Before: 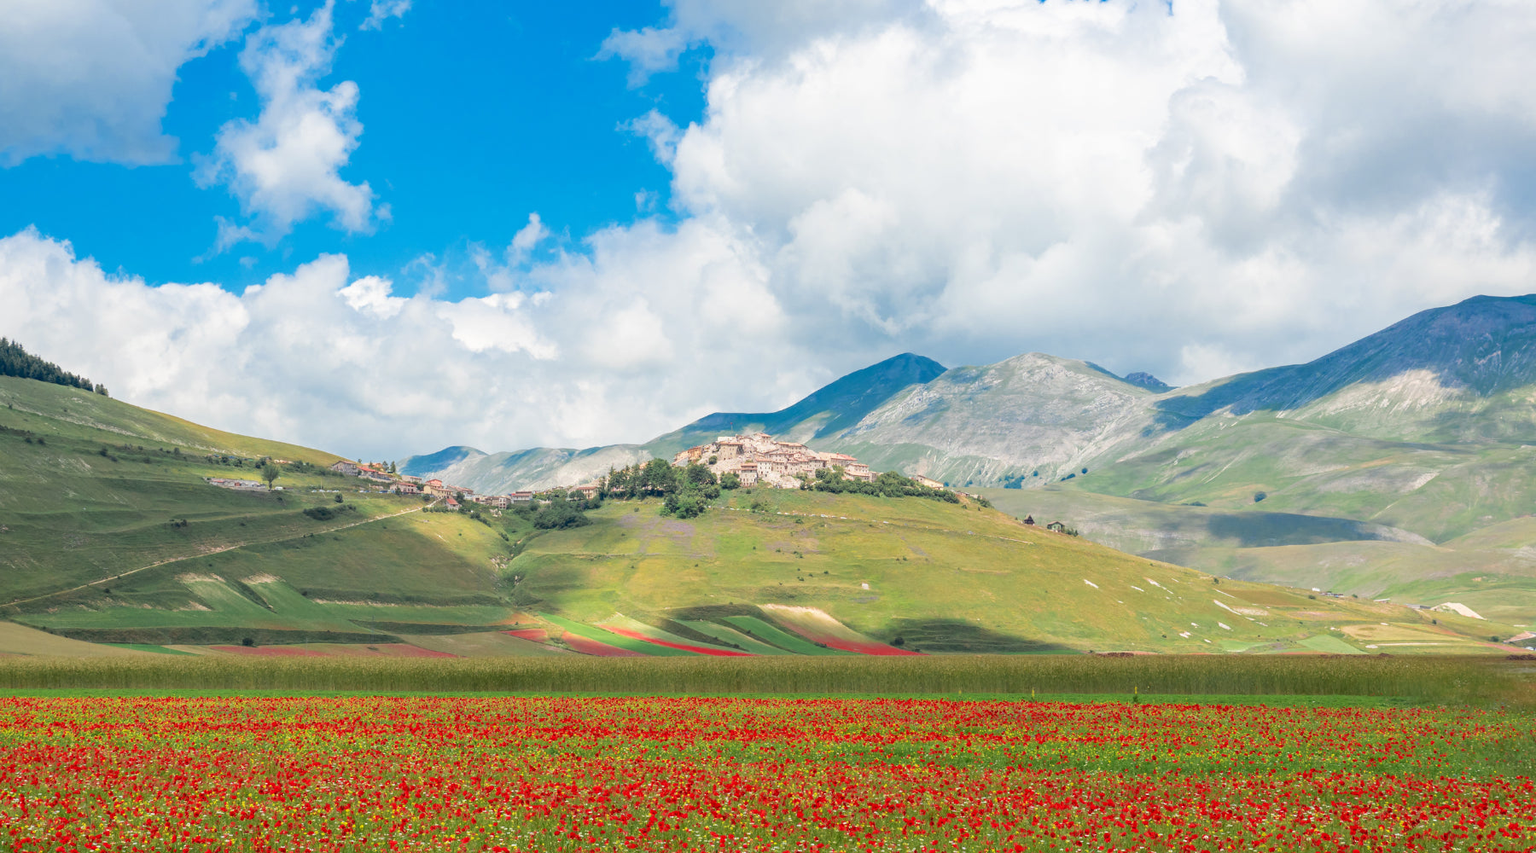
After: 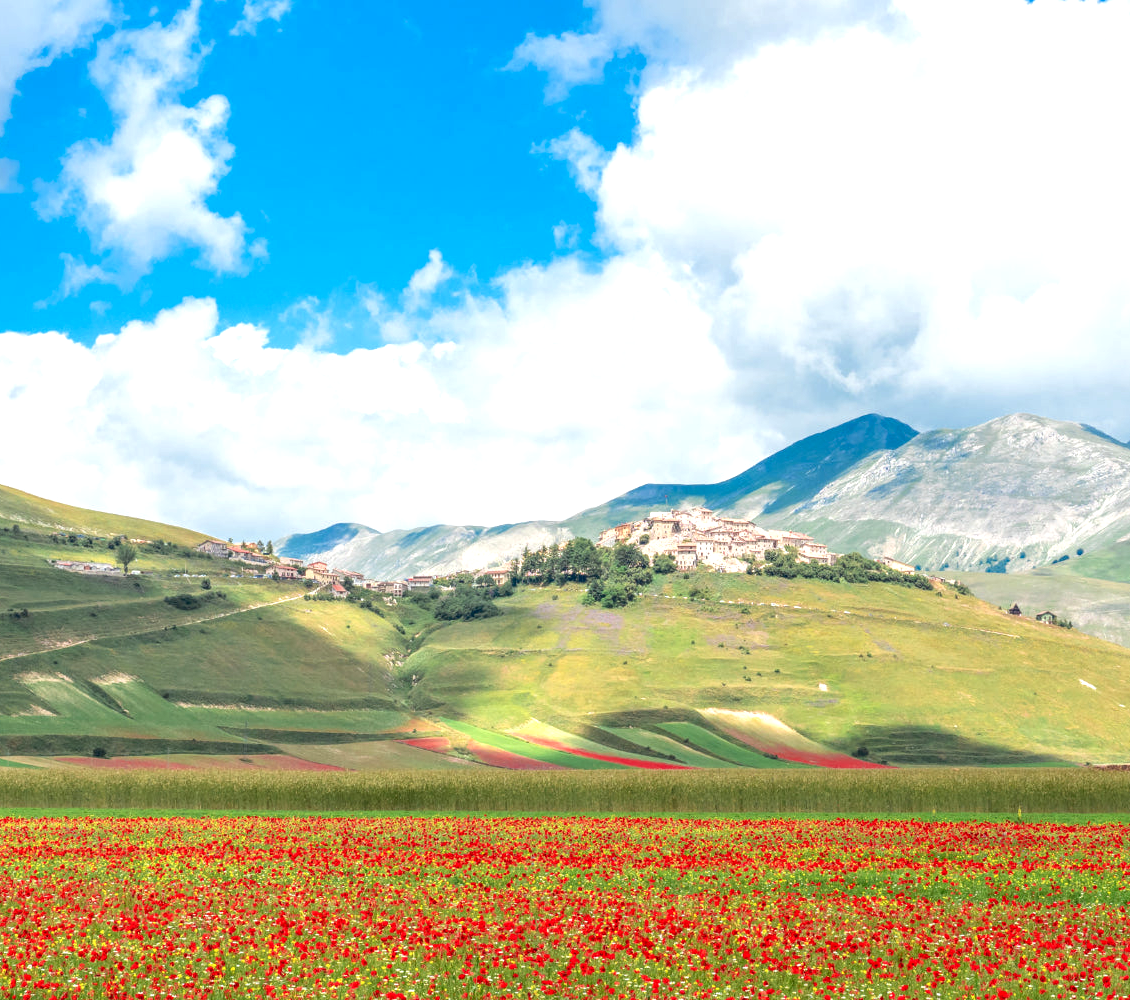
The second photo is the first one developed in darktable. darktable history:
crop: left 10.644%, right 26.528%
local contrast: on, module defaults
exposure: black level correction 0, exposure 0.5 EV, compensate exposure bias true, compensate highlight preservation false
